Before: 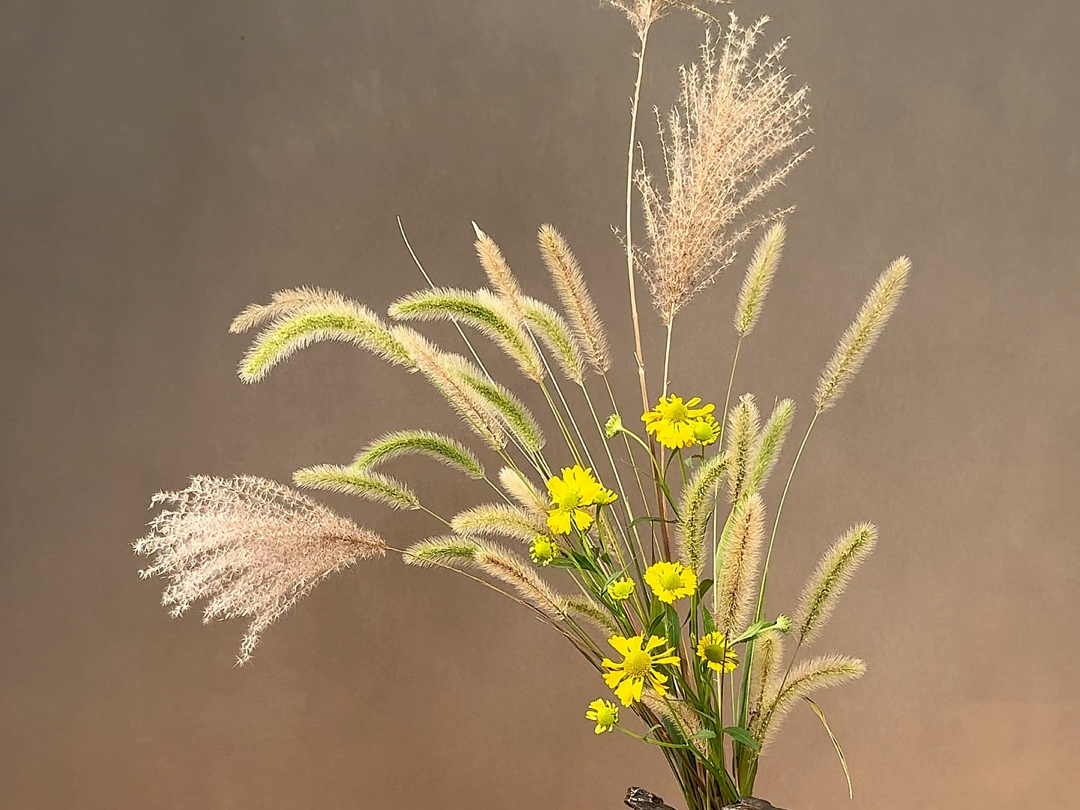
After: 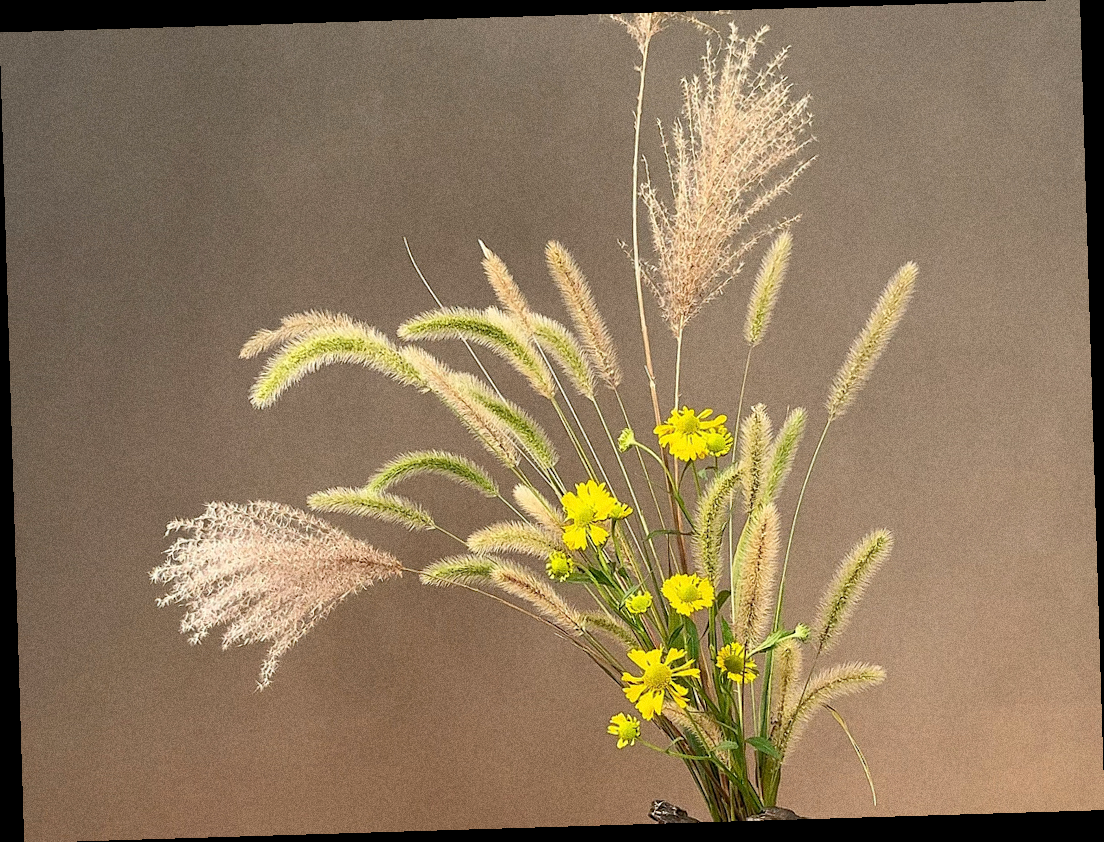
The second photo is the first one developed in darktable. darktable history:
grain: coarseness 11.82 ISO, strength 36.67%, mid-tones bias 74.17%
rotate and perspective: rotation -1.75°, automatic cropping off
